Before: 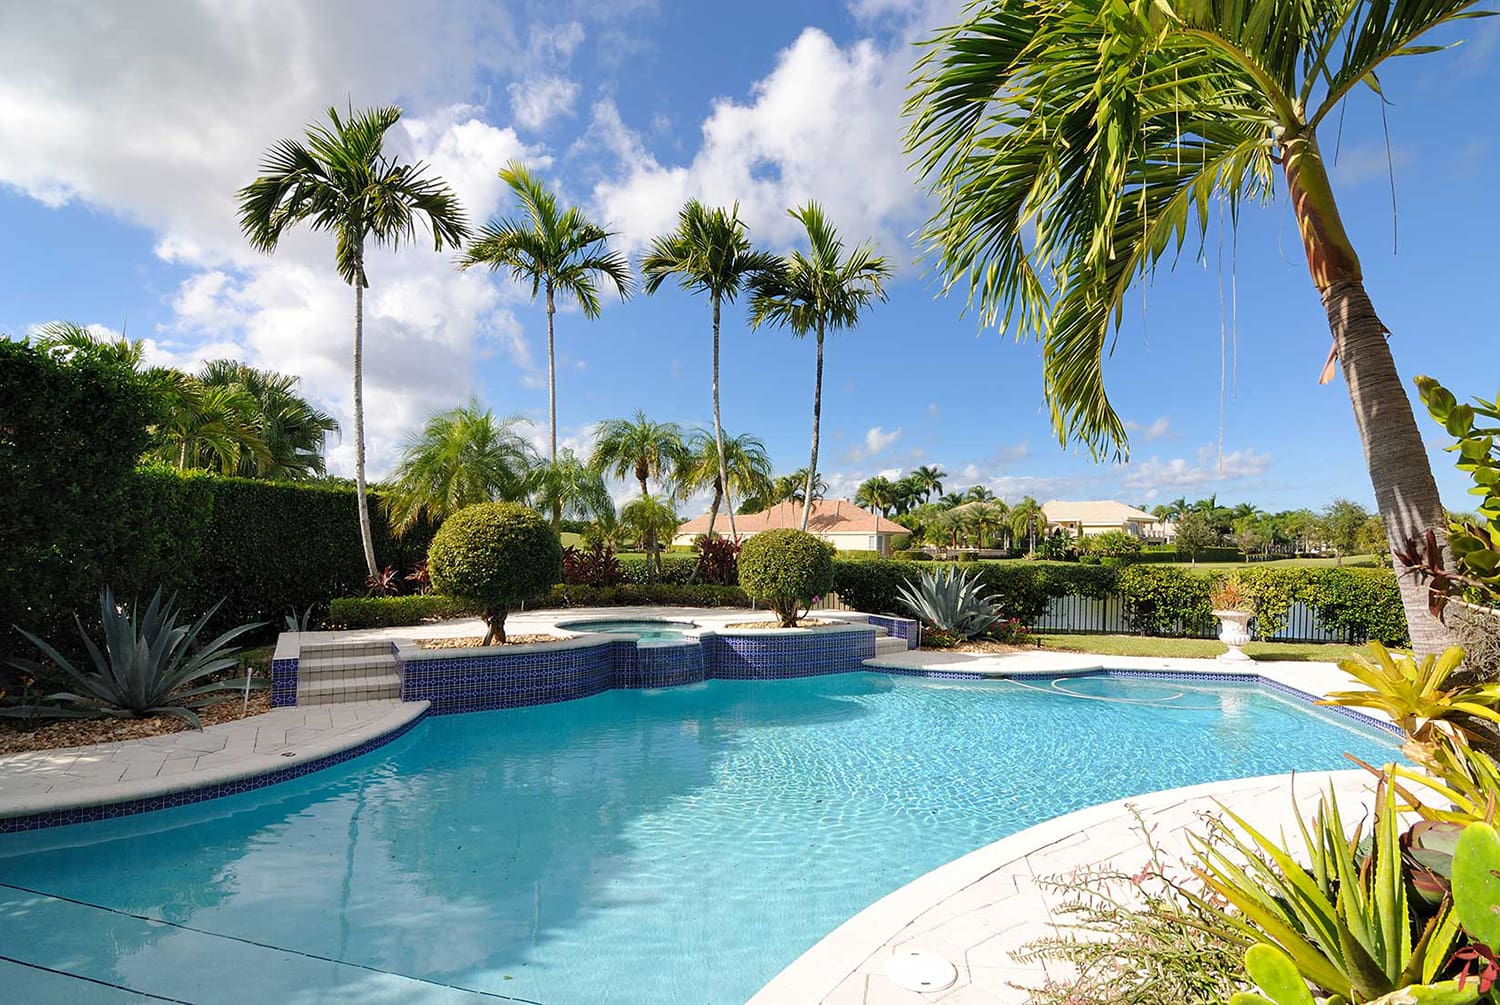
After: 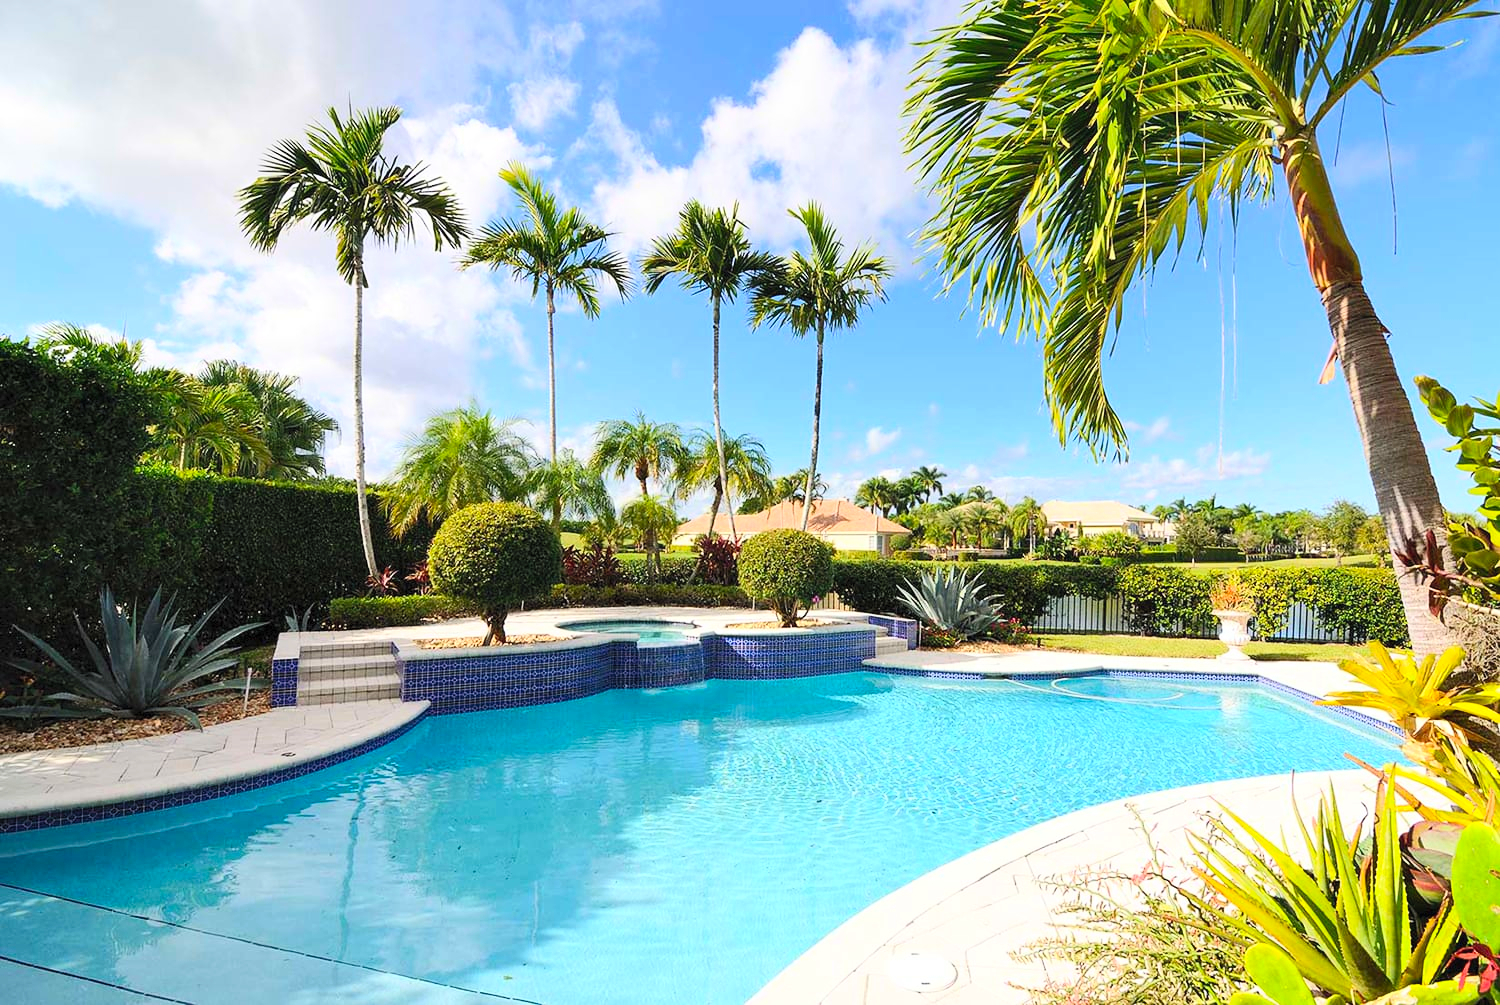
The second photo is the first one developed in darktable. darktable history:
tone equalizer: edges refinement/feathering 500, mask exposure compensation -1.57 EV, preserve details no
contrast brightness saturation: contrast 0.237, brightness 0.266, saturation 0.383
